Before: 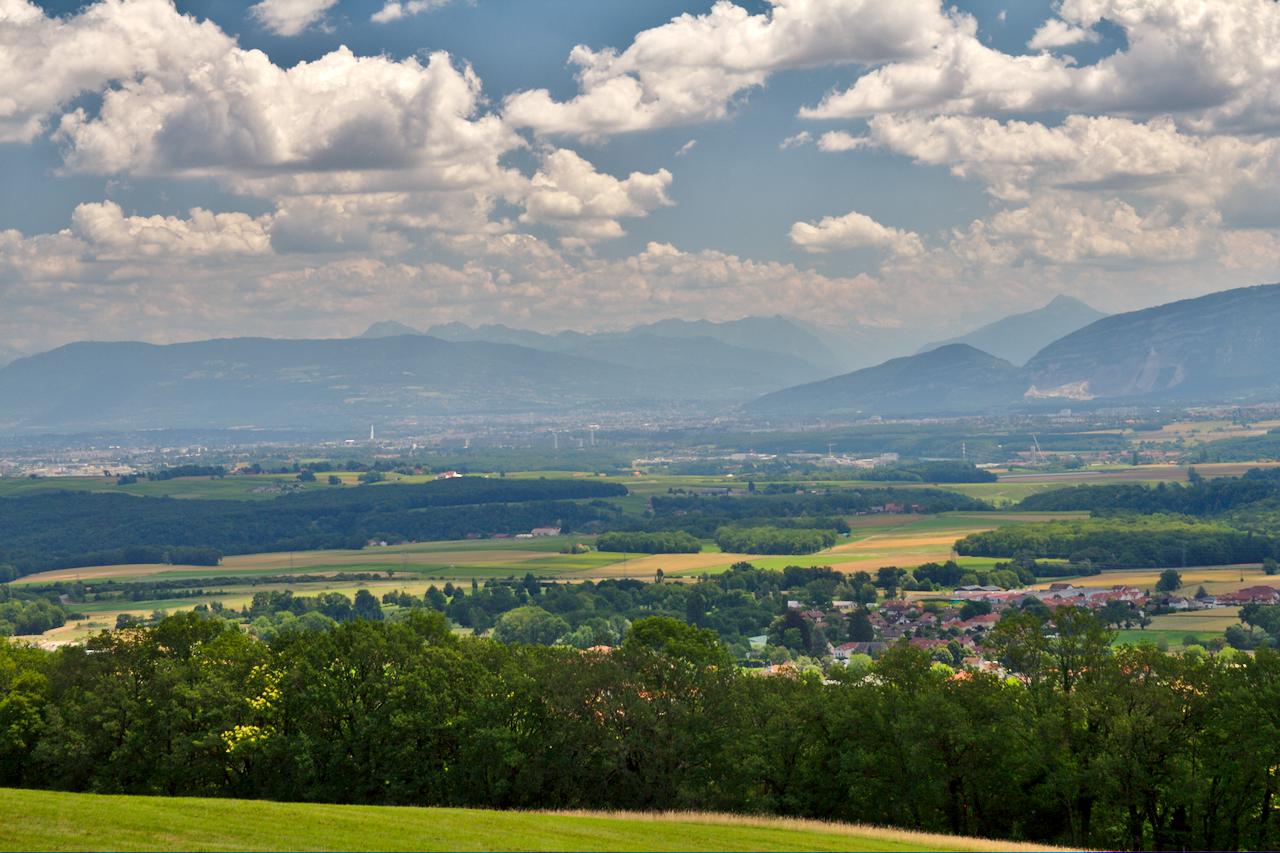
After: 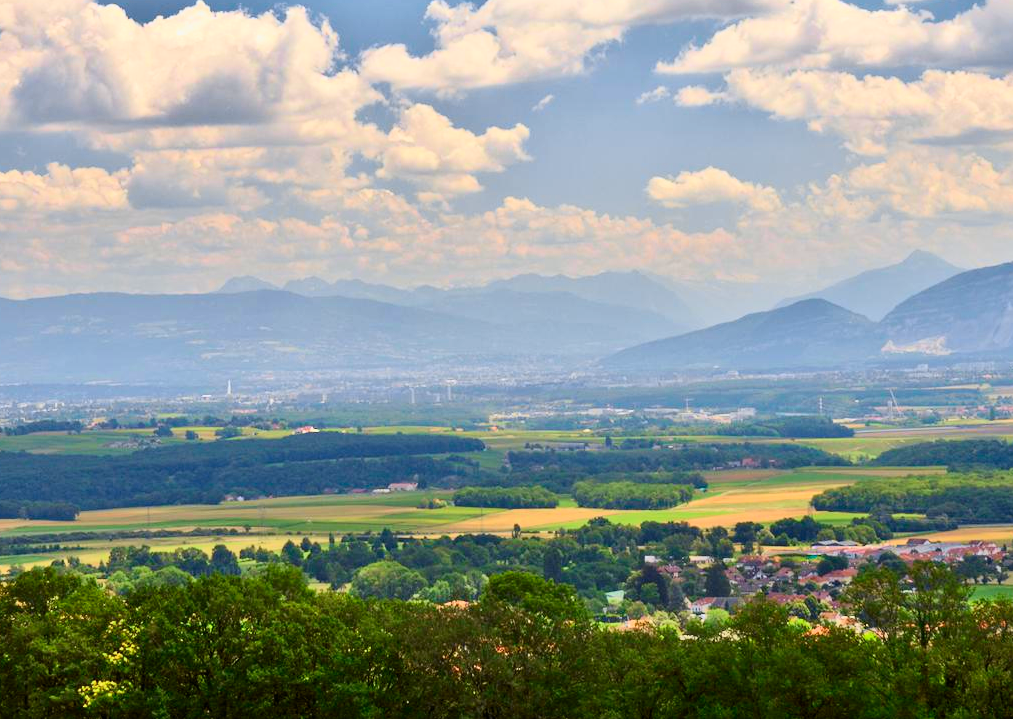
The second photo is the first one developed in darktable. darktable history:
crop: left 11.225%, top 5.381%, right 9.565%, bottom 10.314%
tone curve: curves: ch0 [(0, 0) (0.091, 0.075) (0.389, 0.441) (0.696, 0.808) (0.844, 0.908) (0.909, 0.942) (1, 0.973)]; ch1 [(0, 0) (0.437, 0.404) (0.48, 0.486) (0.5, 0.5) (0.529, 0.556) (0.58, 0.606) (0.616, 0.654) (1, 1)]; ch2 [(0, 0) (0.442, 0.415) (0.5, 0.5) (0.535, 0.567) (0.585, 0.632) (1, 1)], color space Lab, independent channels, preserve colors none
